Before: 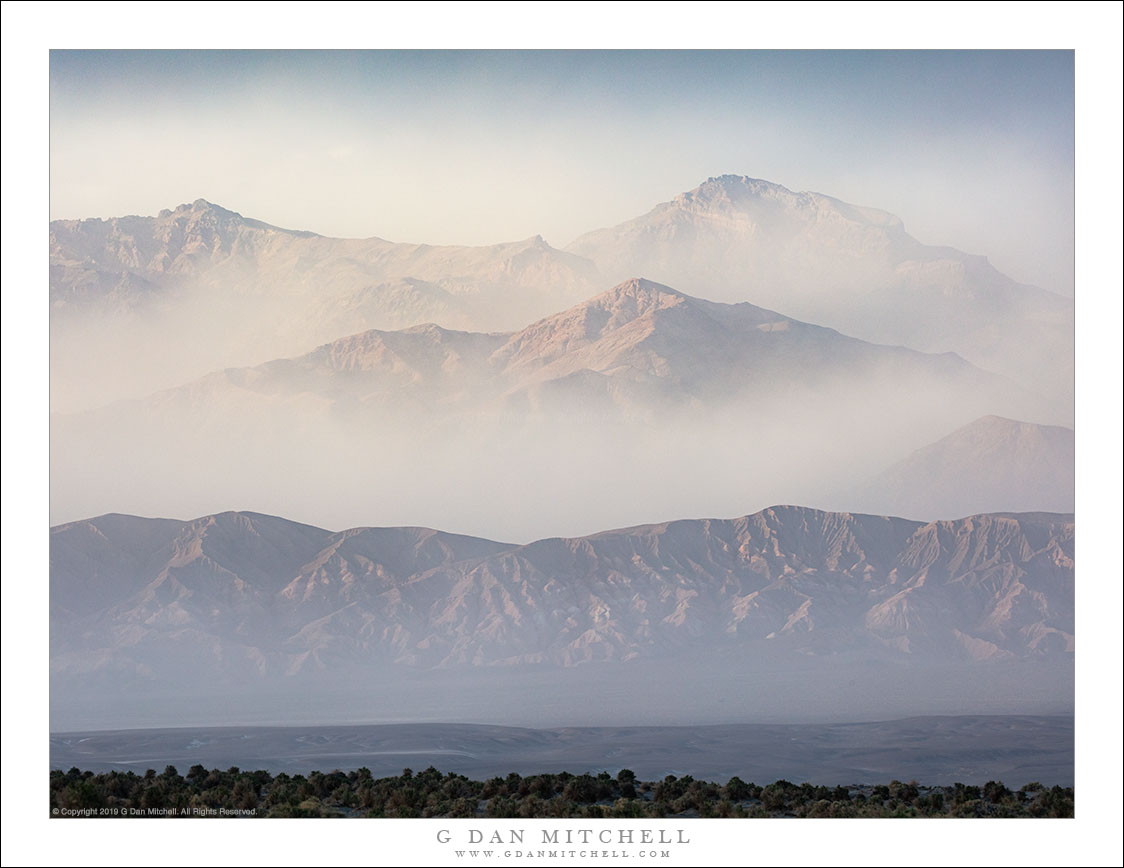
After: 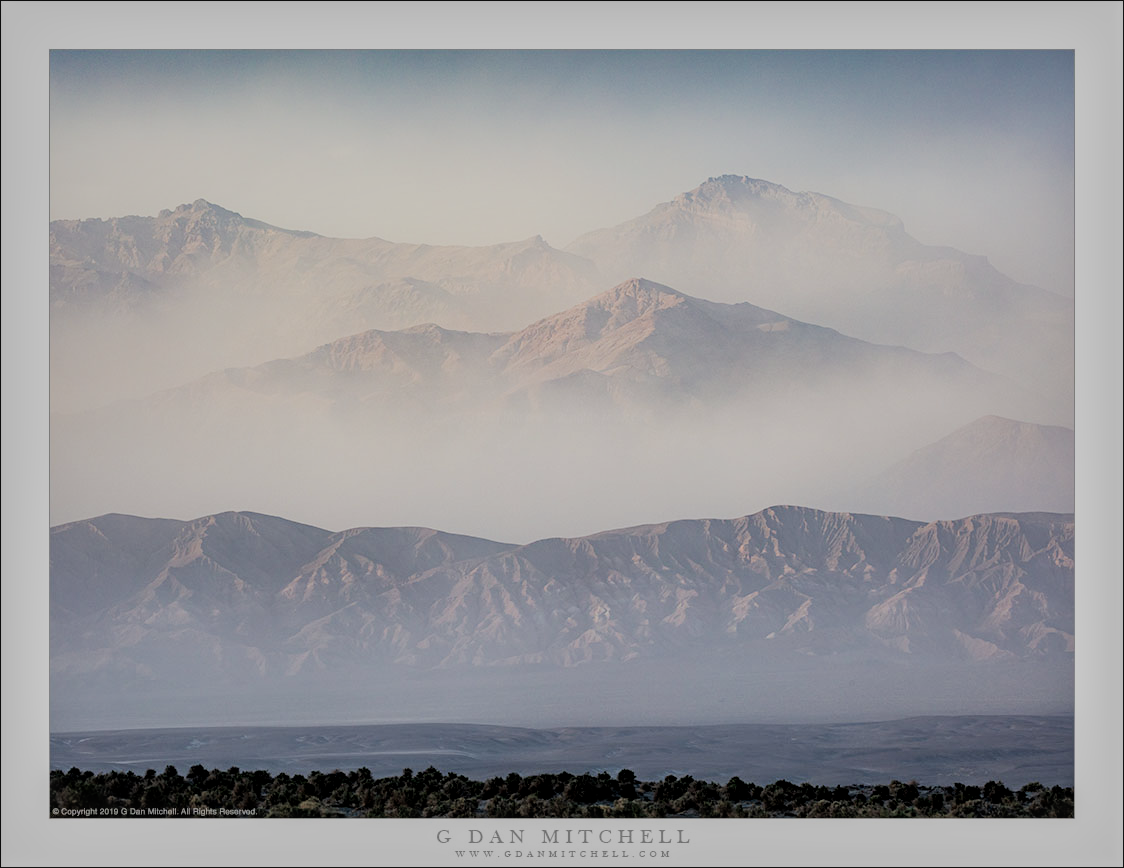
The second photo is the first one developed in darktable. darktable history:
local contrast: highlights 55%, shadows 52%, detail 130%, midtone range 0.452
filmic rgb: black relative exposure -6.98 EV, white relative exposure 5.63 EV, hardness 2.86
